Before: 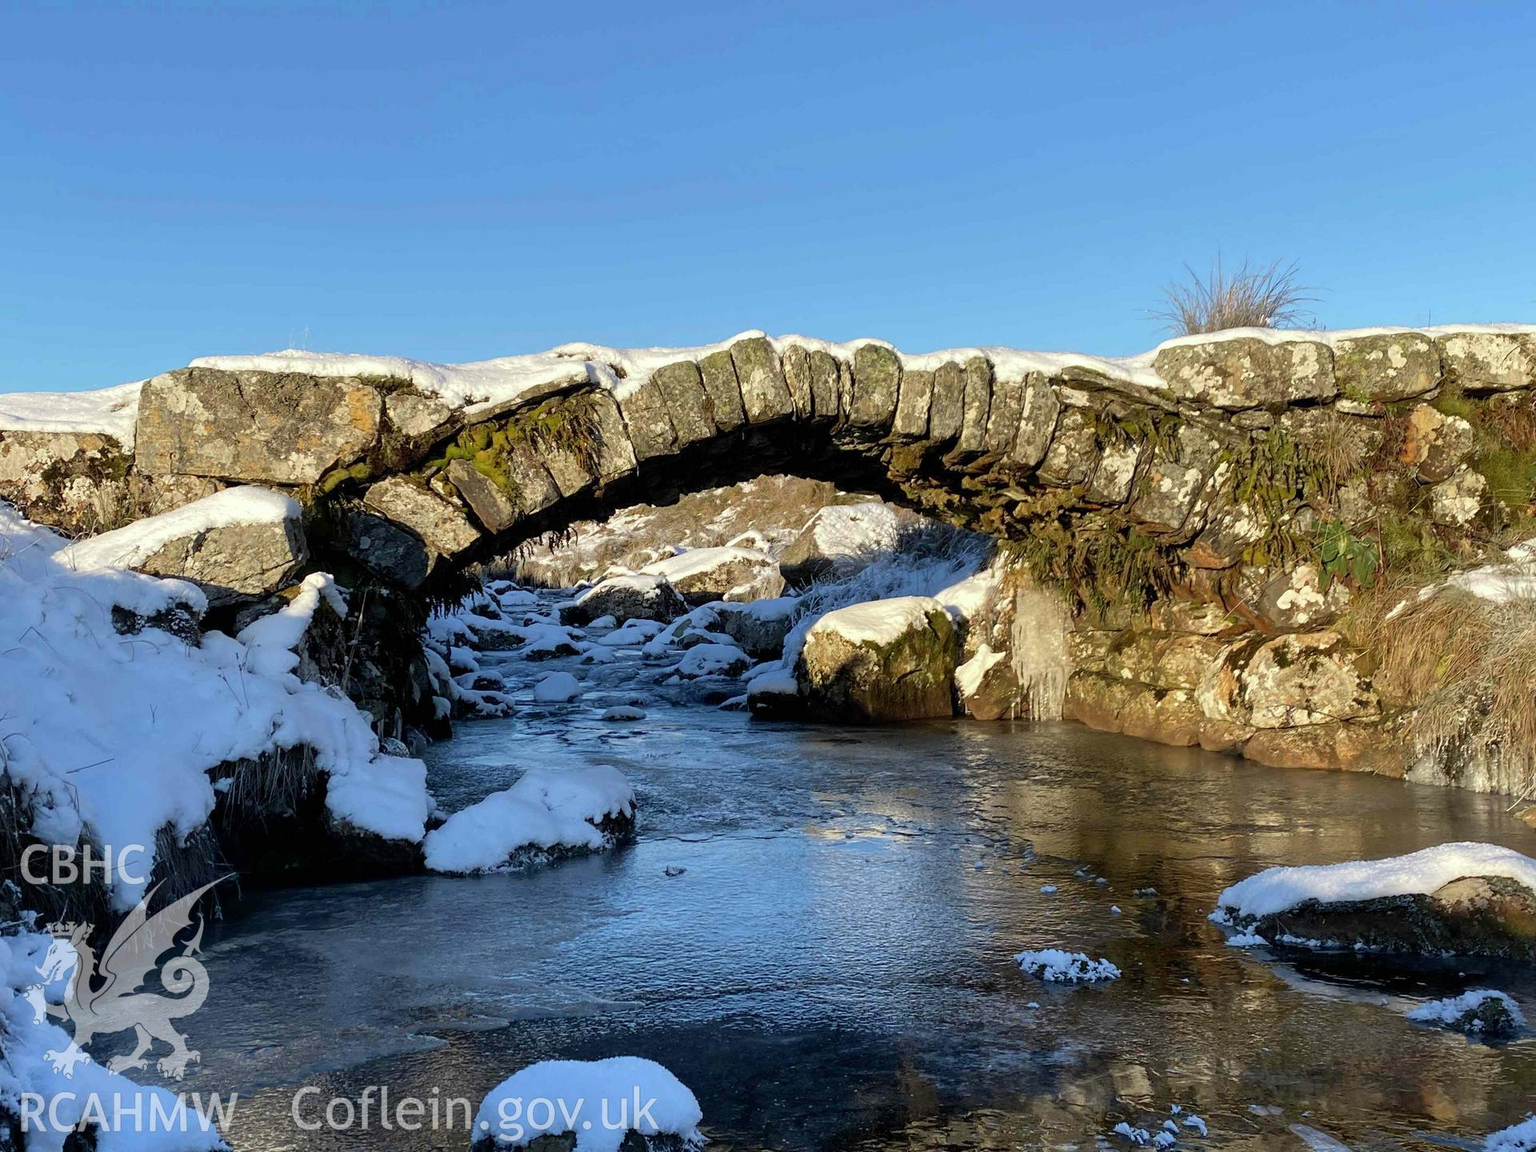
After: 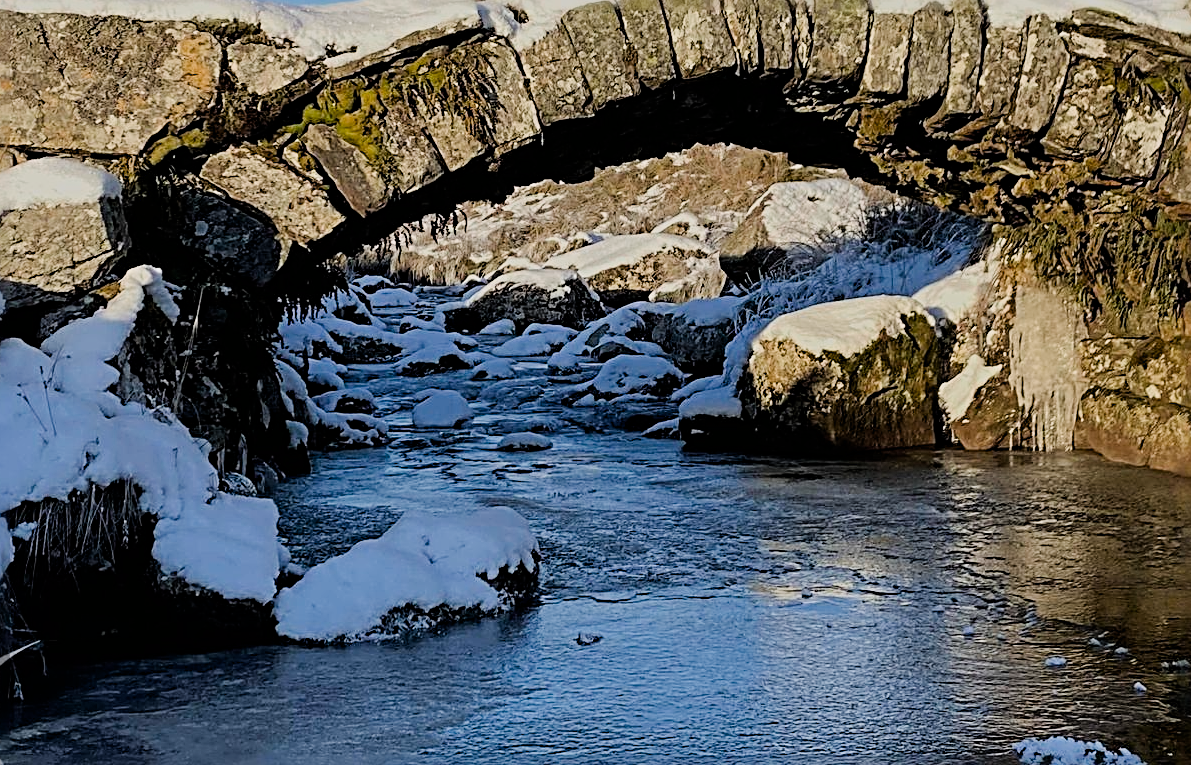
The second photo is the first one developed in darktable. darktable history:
crop: left 13.312%, top 31.28%, right 24.627%, bottom 15.582%
filmic rgb: black relative exposure -7.15 EV, white relative exposure 5.36 EV, hardness 3.02
sharpen: radius 3.69, amount 0.928
